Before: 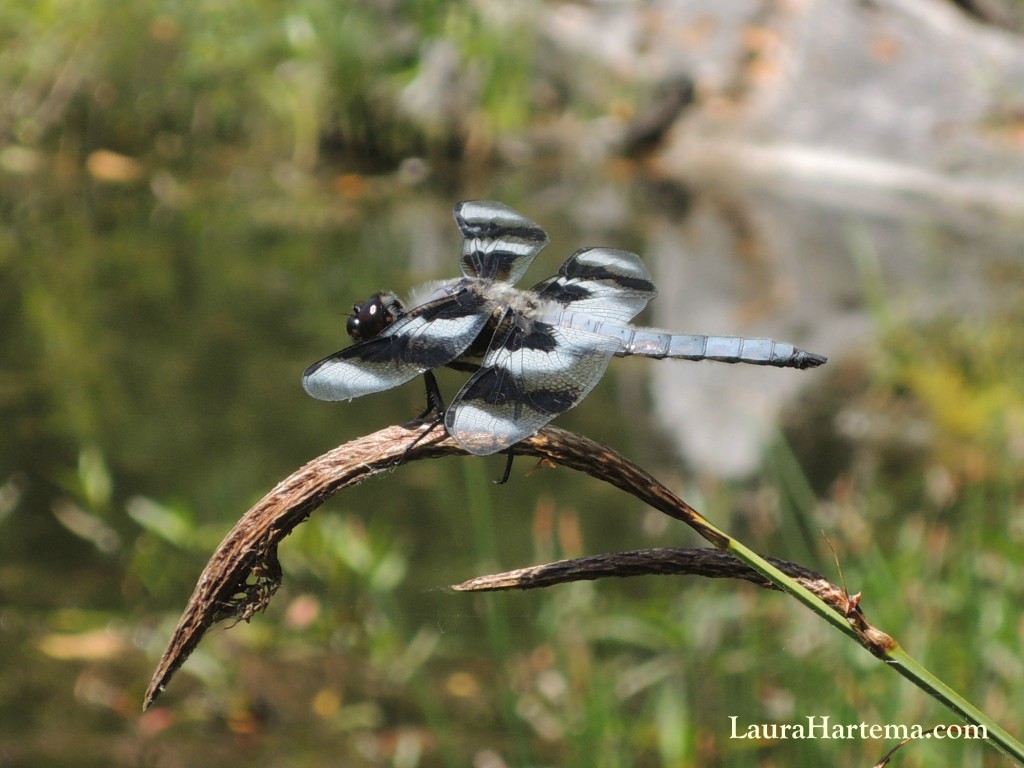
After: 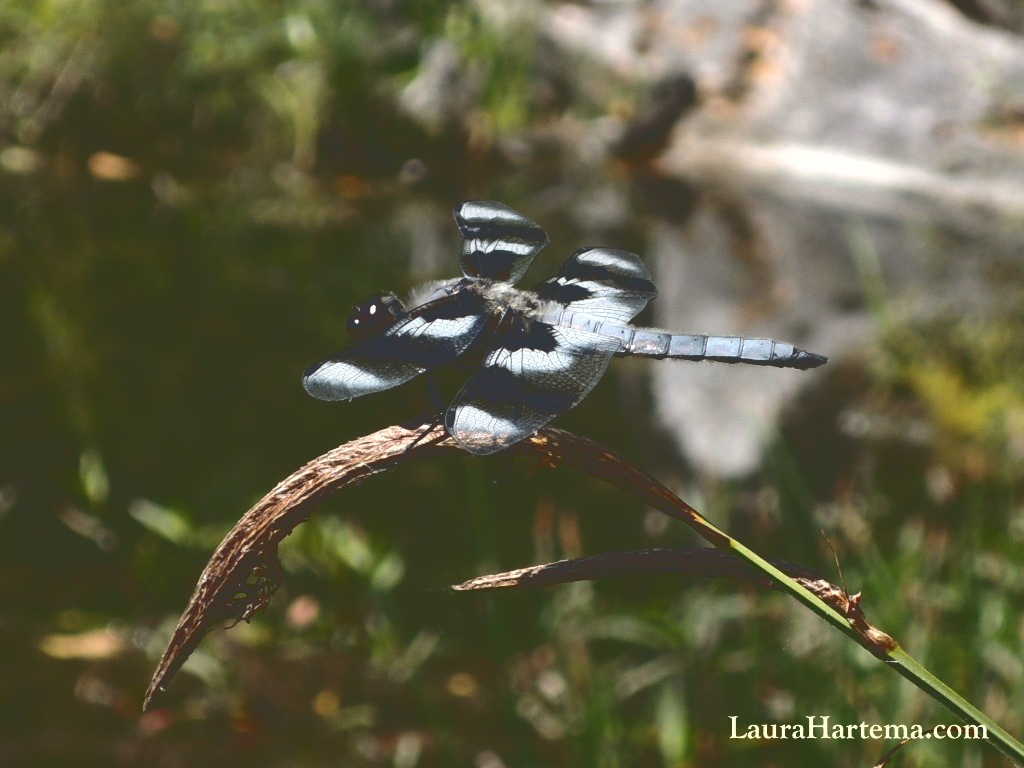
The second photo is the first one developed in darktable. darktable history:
base curve: curves: ch0 [(0, 0.036) (0.083, 0.04) (0.804, 1)]
